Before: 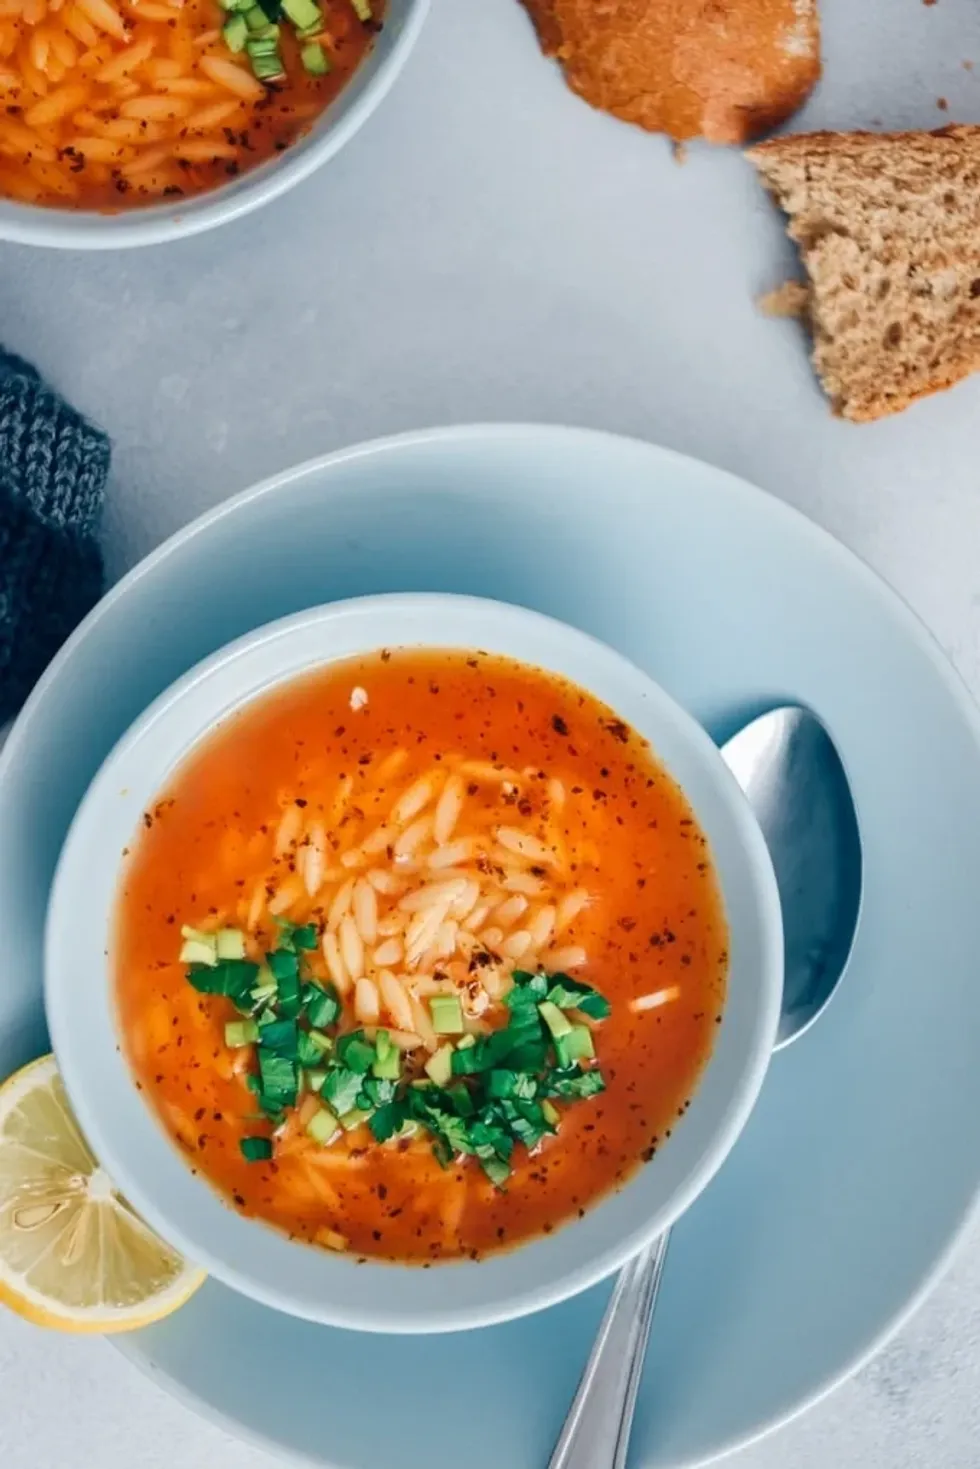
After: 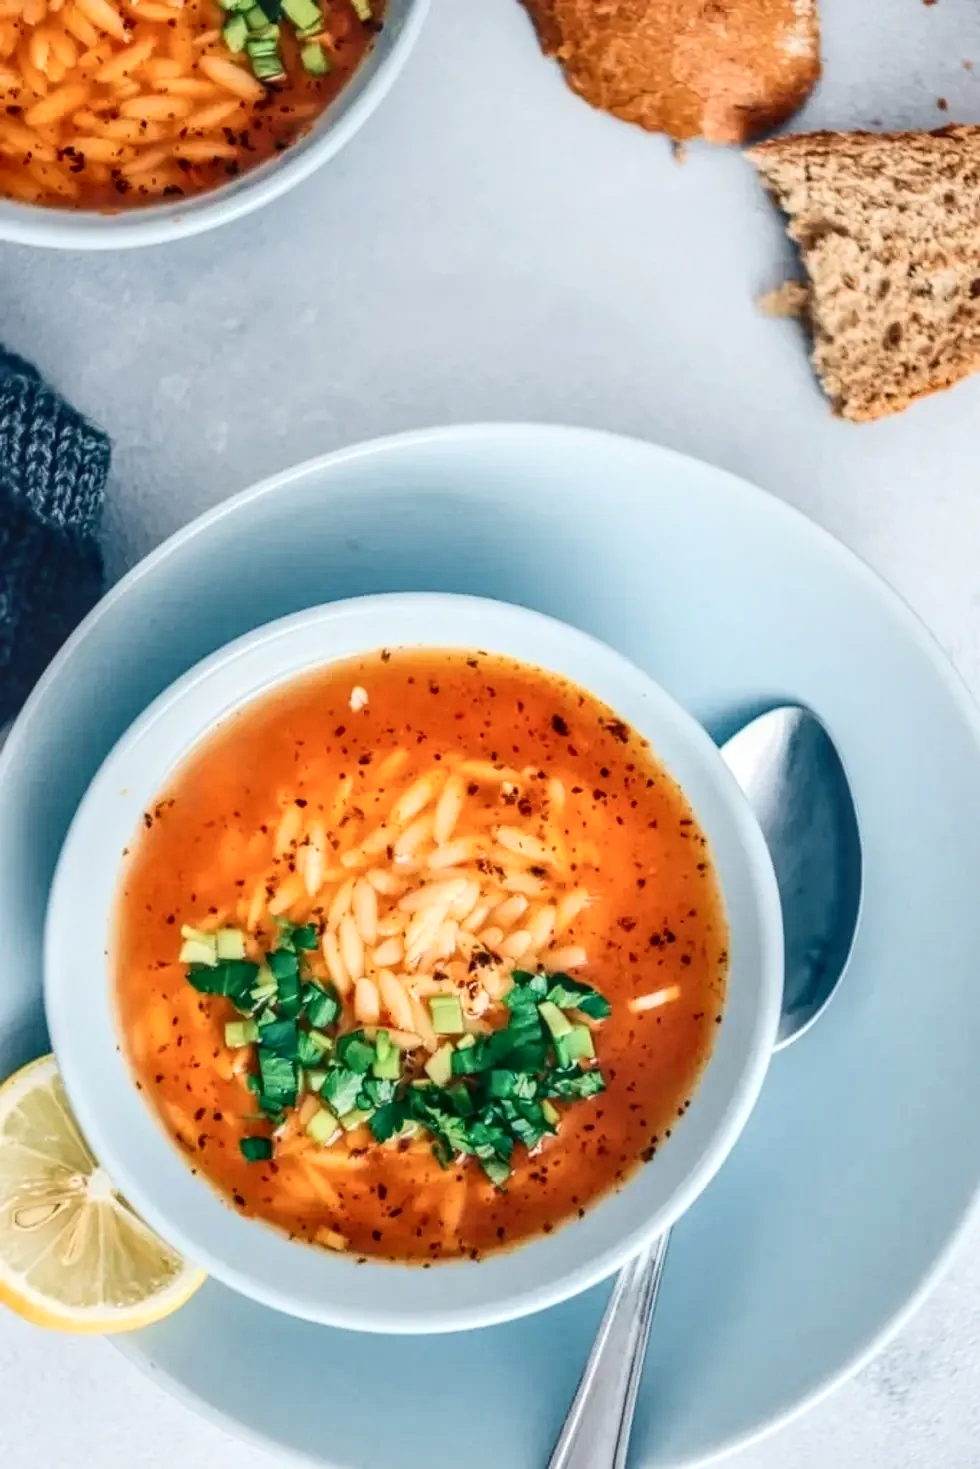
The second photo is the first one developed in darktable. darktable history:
contrast brightness saturation: contrast 0.241, brightness 0.086
local contrast: highlights 1%, shadows 6%, detail 134%
